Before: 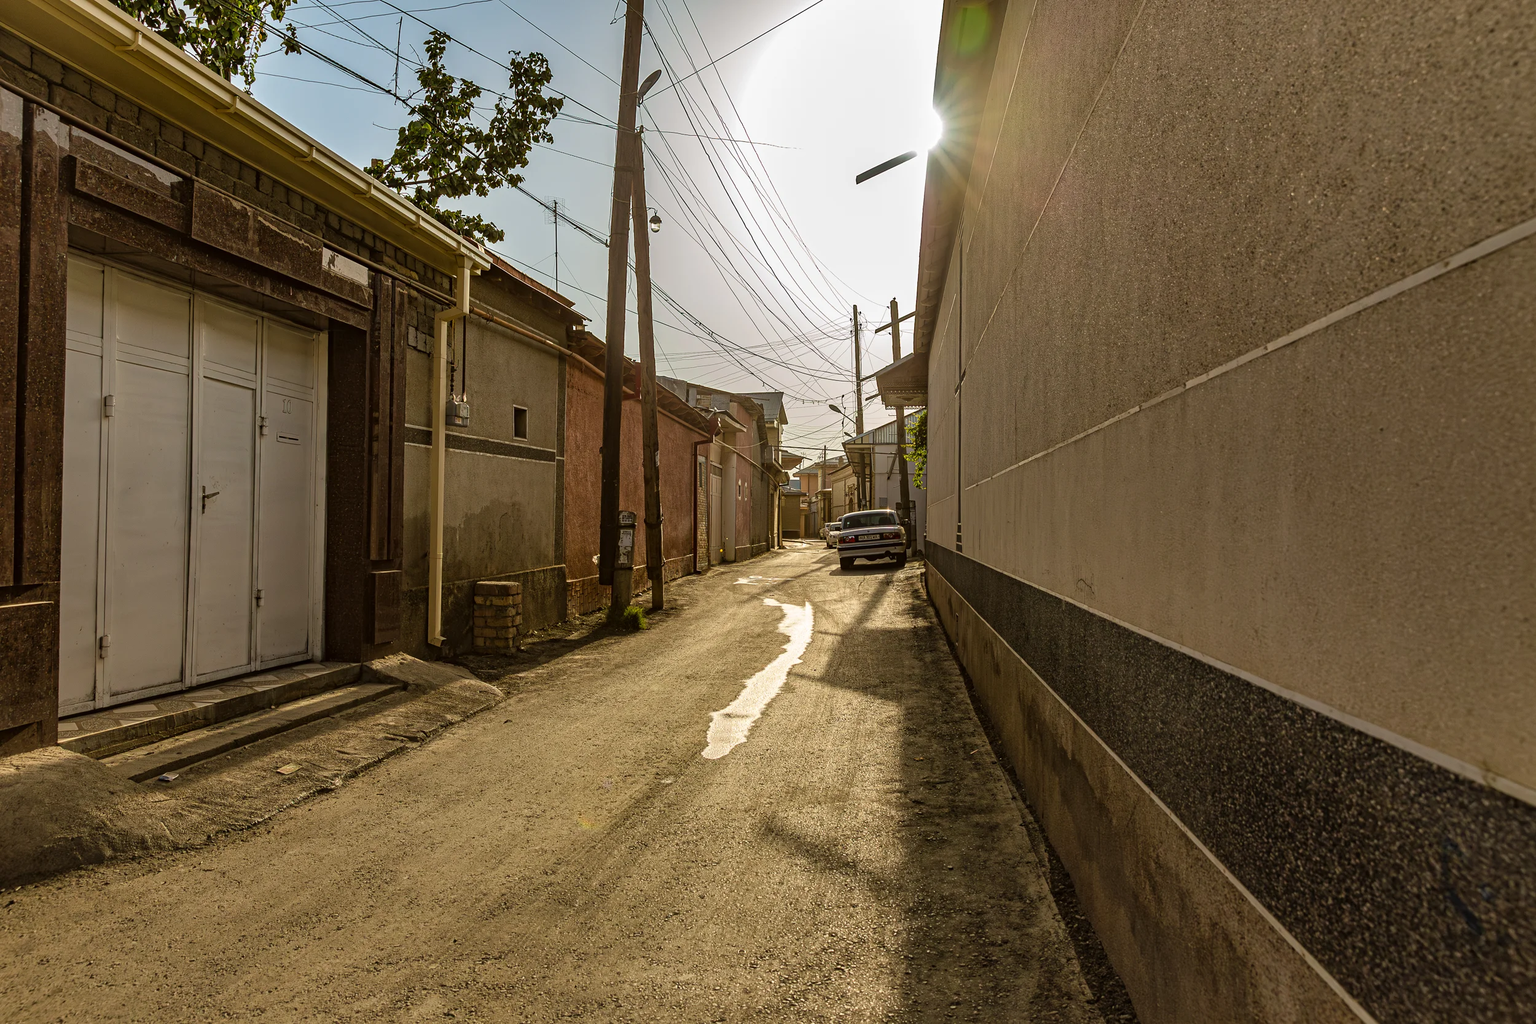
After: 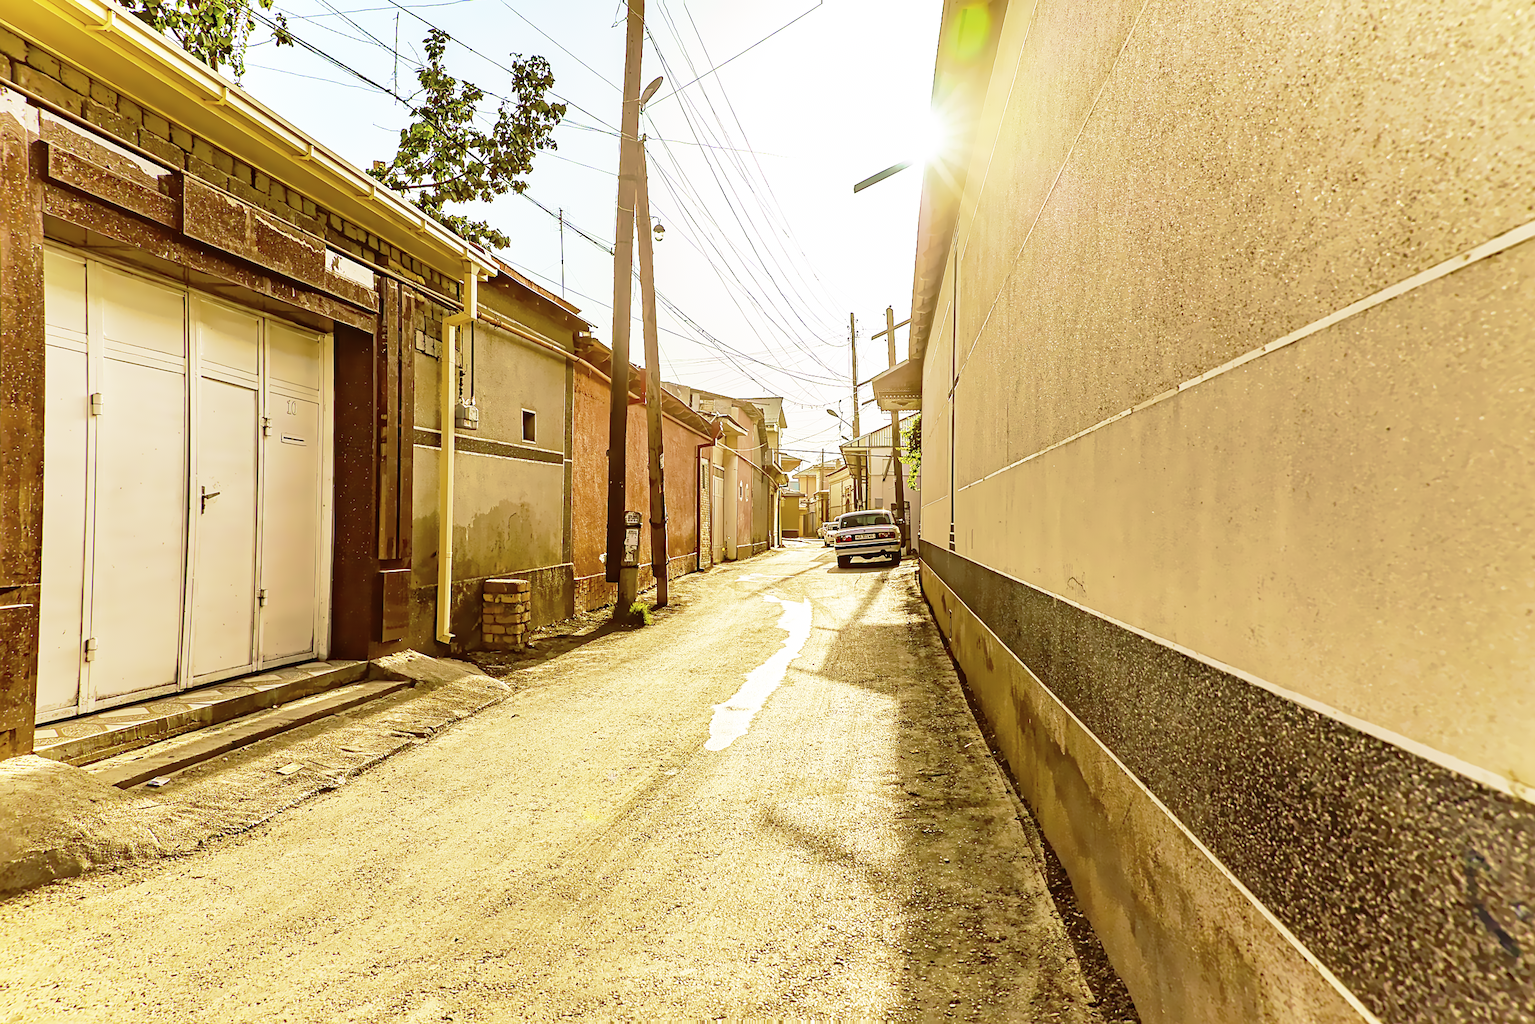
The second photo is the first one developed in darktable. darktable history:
sharpen: on, module defaults
lens correction: crop 2, focal 14, aperture 3.5, distance 0.965, camera "E-M10", lens "Olympus M.Zuiko Digital ED 14-42mm f/3.5-5.6 II R"
velvia: strength 75%
base curve: curves: ch0 [(0, 0) (0.012, 0.01) (0.073, 0.168) (0.31, 0.711) (0.645, 0.957) (1, 1)], preserve colors none
color contrast: green-magenta contrast 1.2, blue-yellow contrast 1.2
unbreak input profile: mode gamma, linear 0, gamma 0.74
denoise (profiled): central pixel weight 0, a [-1, 0, 0], b [0, 0, 0], mode non-local means, y [[0, 0, 0.5 ×5] ×4, [0.5 ×7], [0.5 ×7]], fix various bugs in algorithm false, upgrade profiled transform false, color mode RGB, compensate highlight preservation false
